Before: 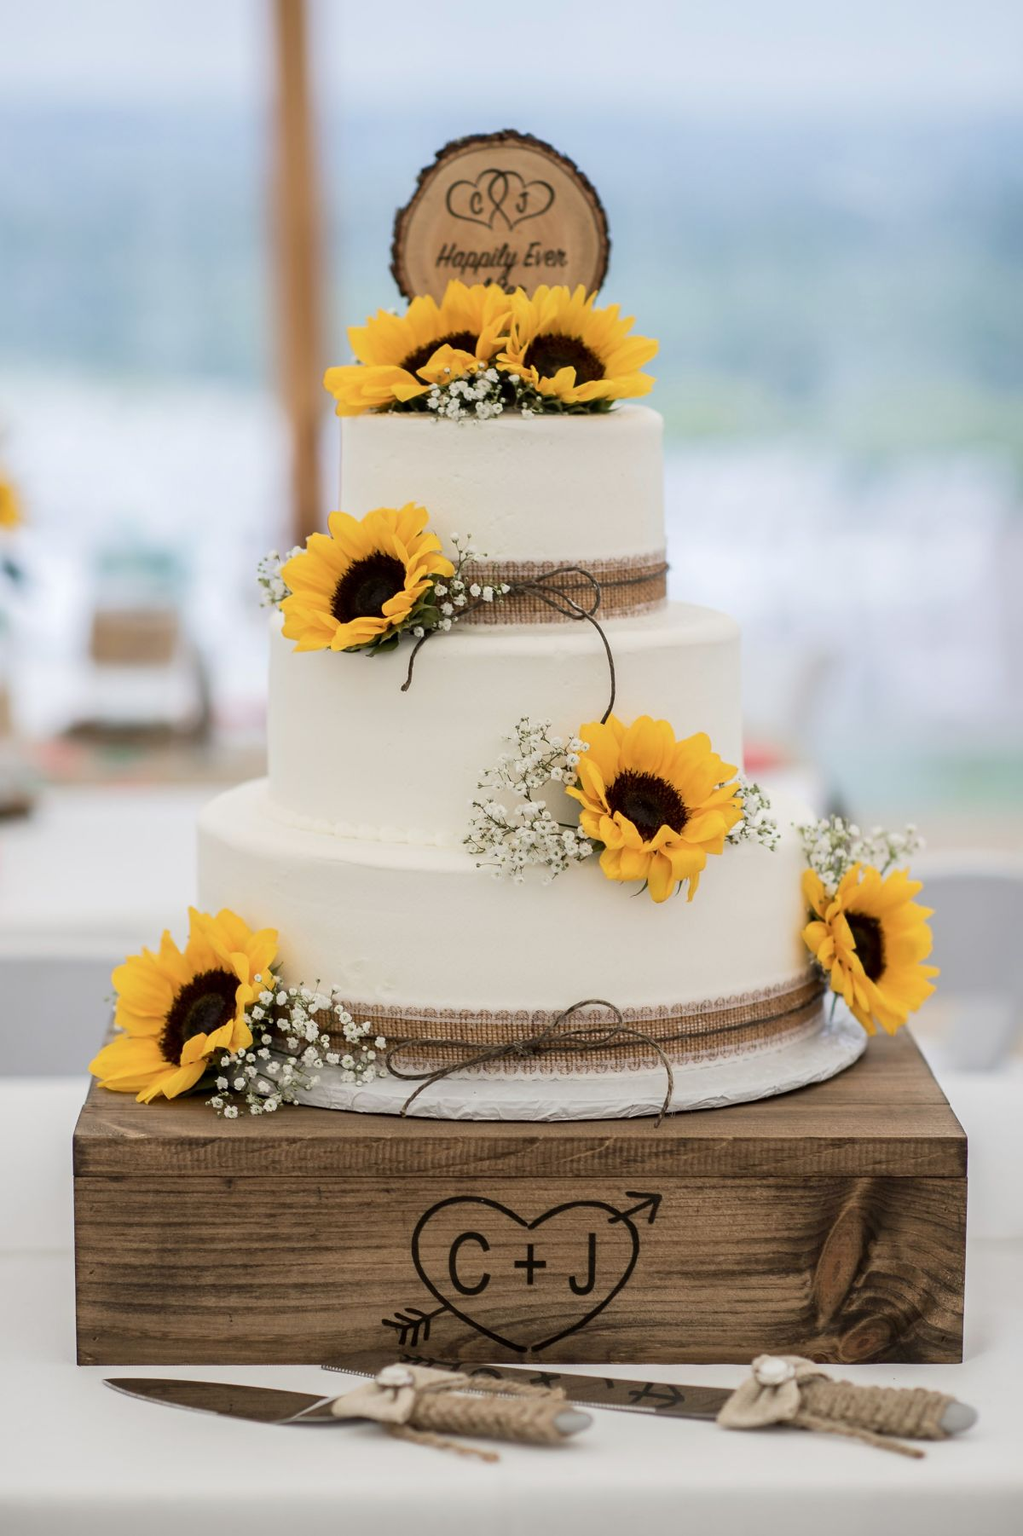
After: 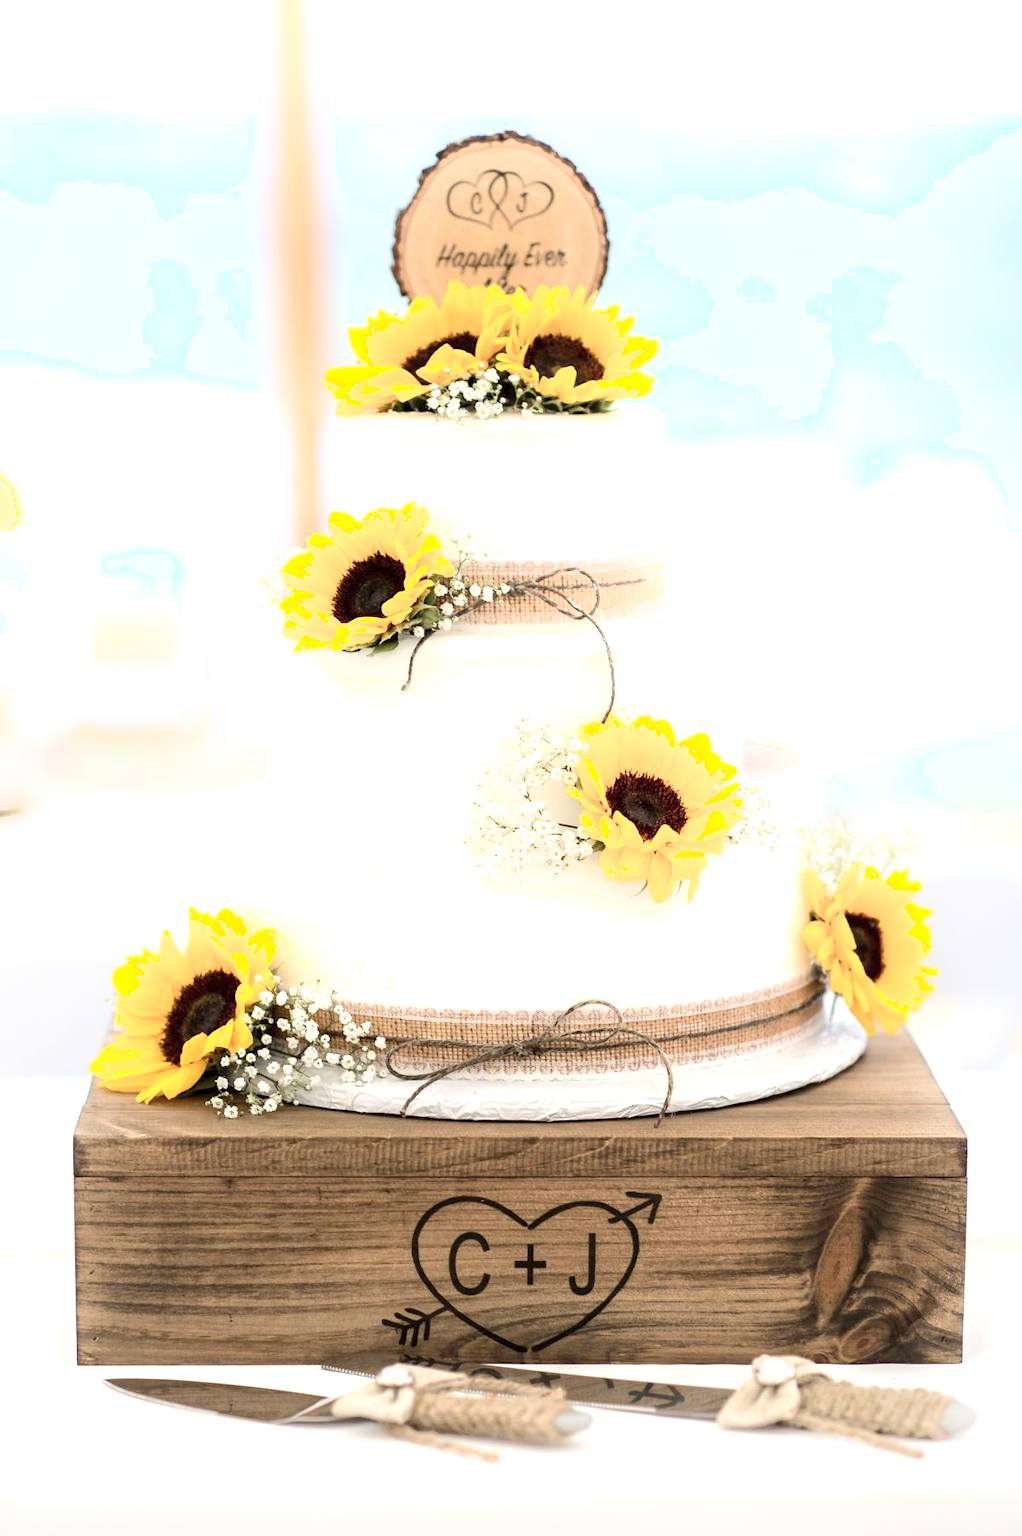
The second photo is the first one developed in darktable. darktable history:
shadows and highlights: shadows -24.83, highlights 50.57, soften with gaussian
exposure: exposure 0.941 EV, compensate exposure bias true, compensate highlight preservation false
